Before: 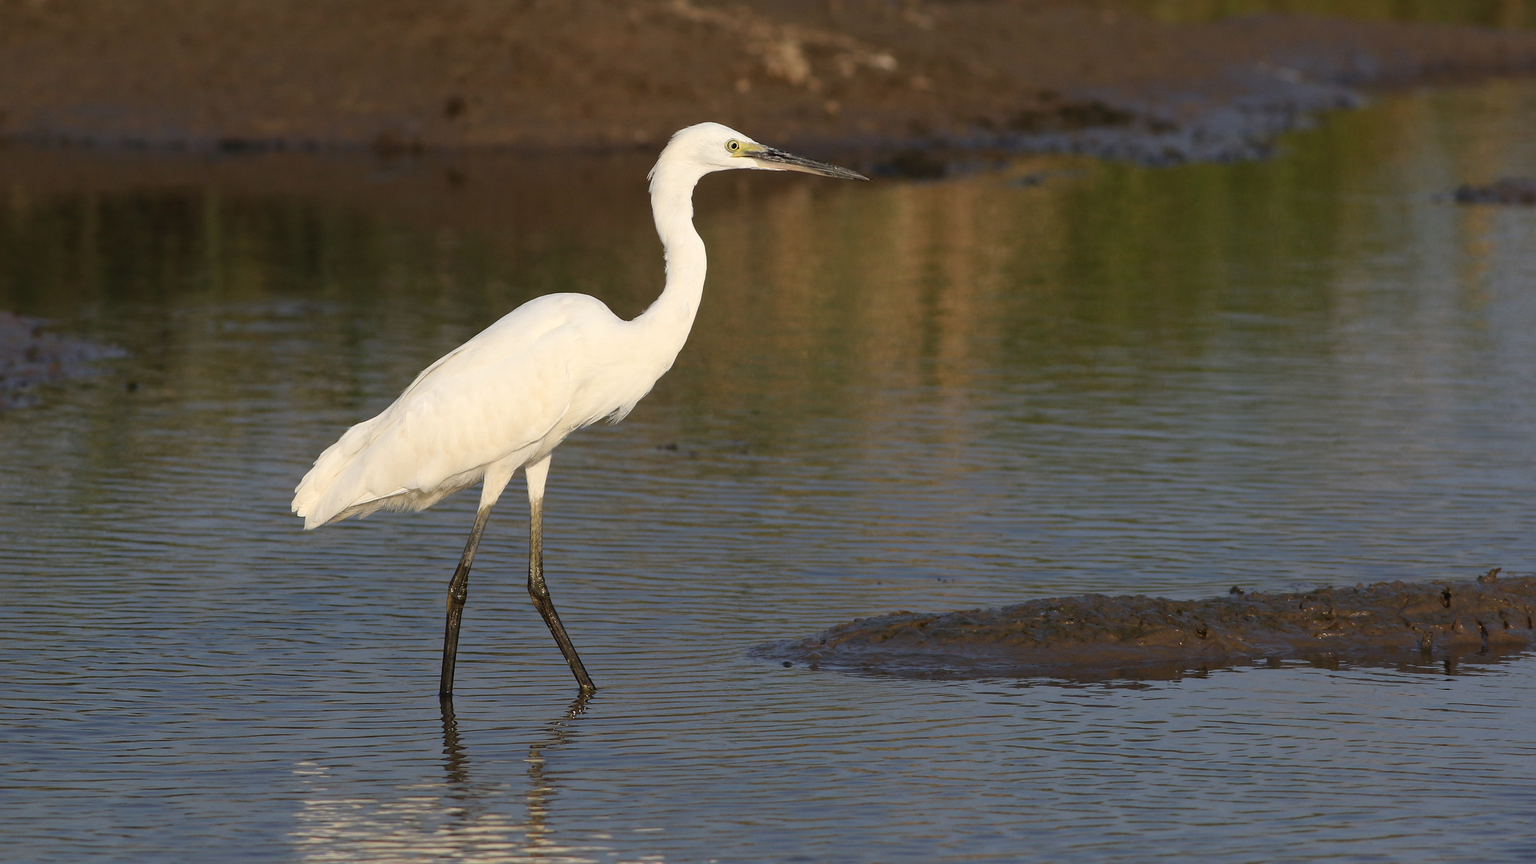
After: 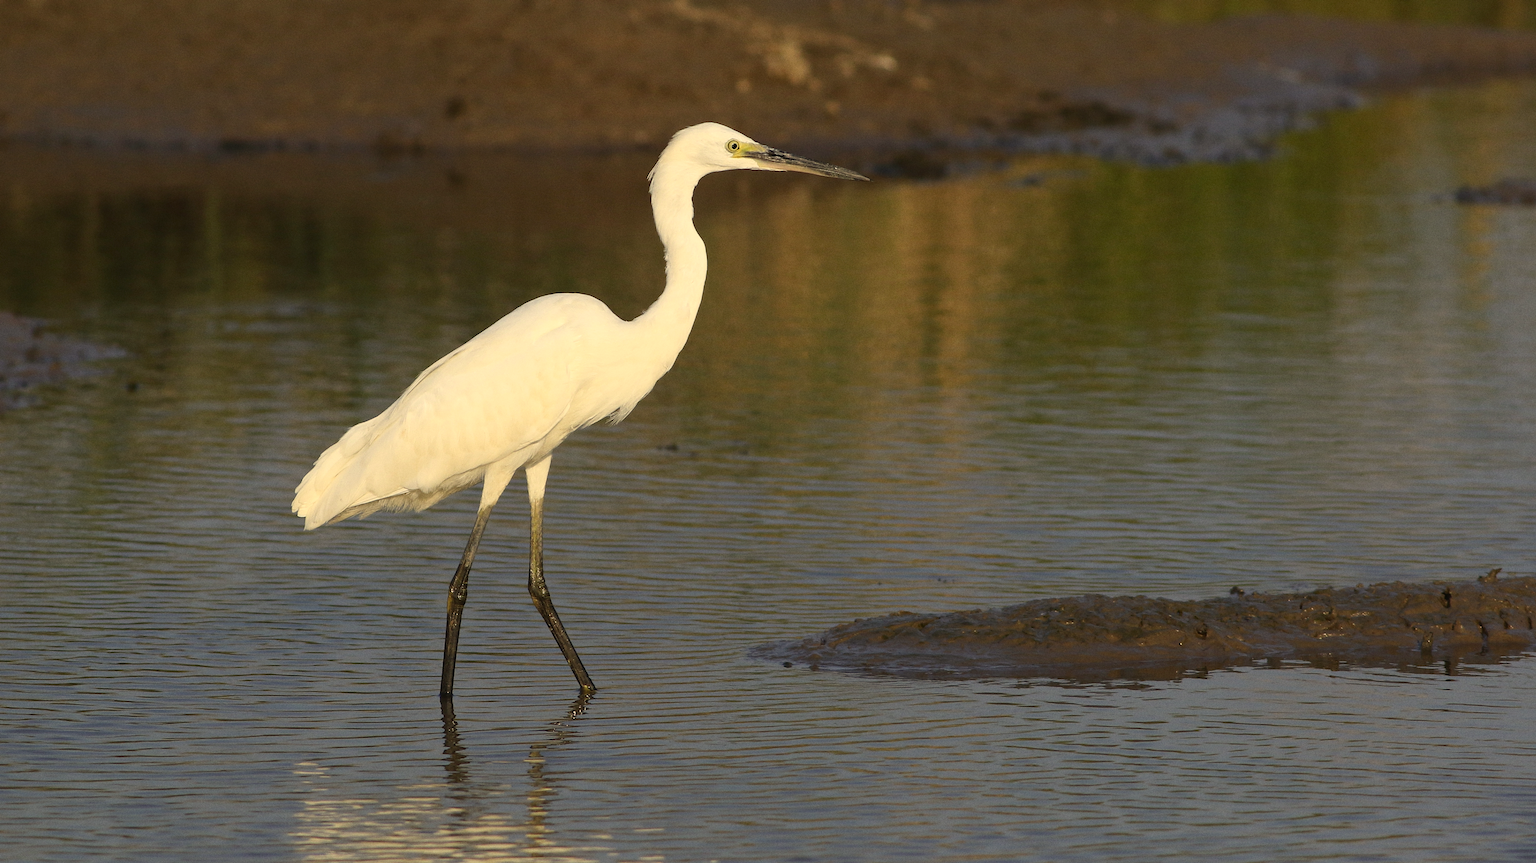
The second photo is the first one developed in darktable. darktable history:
grain: coarseness 0.09 ISO
color correction: highlights a* 1.39, highlights b* 17.83
